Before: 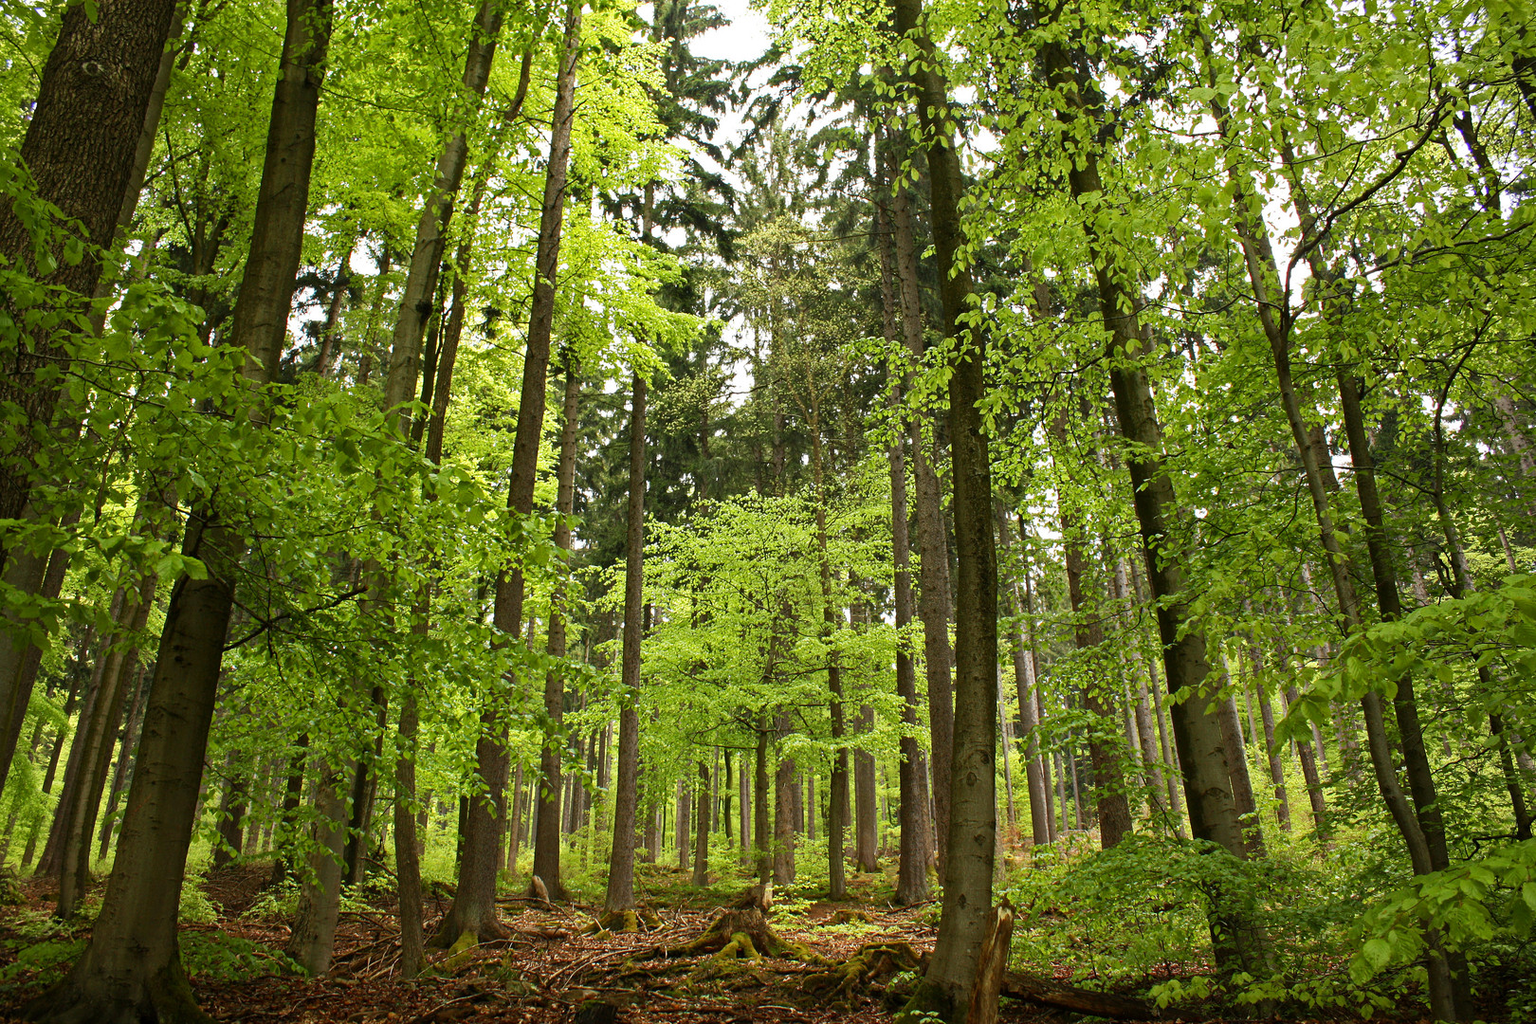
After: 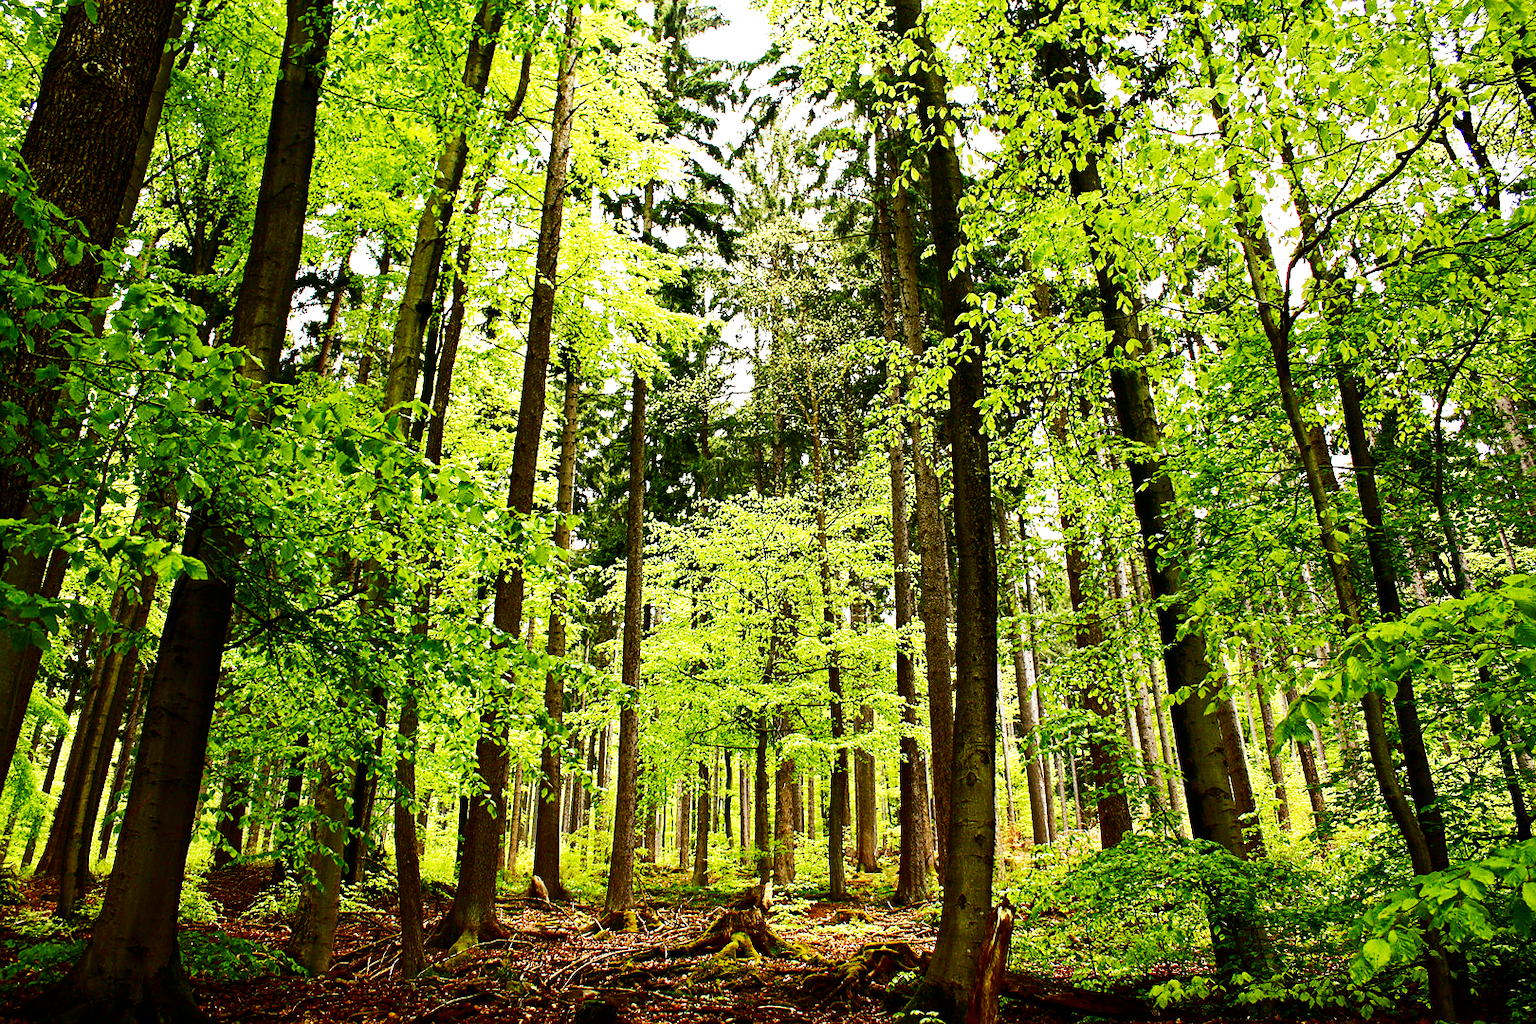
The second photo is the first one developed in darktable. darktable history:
base curve: curves: ch0 [(0, 0) (0.007, 0.004) (0.027, 0.03) (0.046, 0.07) (0.207, 0.54) (0.442, 0.872) (0.673, 0.972) (1, 1)], preserve colors none
sharpen: radius 1.439, amount 0.392, threshold 1.441
contrast brightness saturation: contrast 0.134, brightness -0.237, saturation 0.139
